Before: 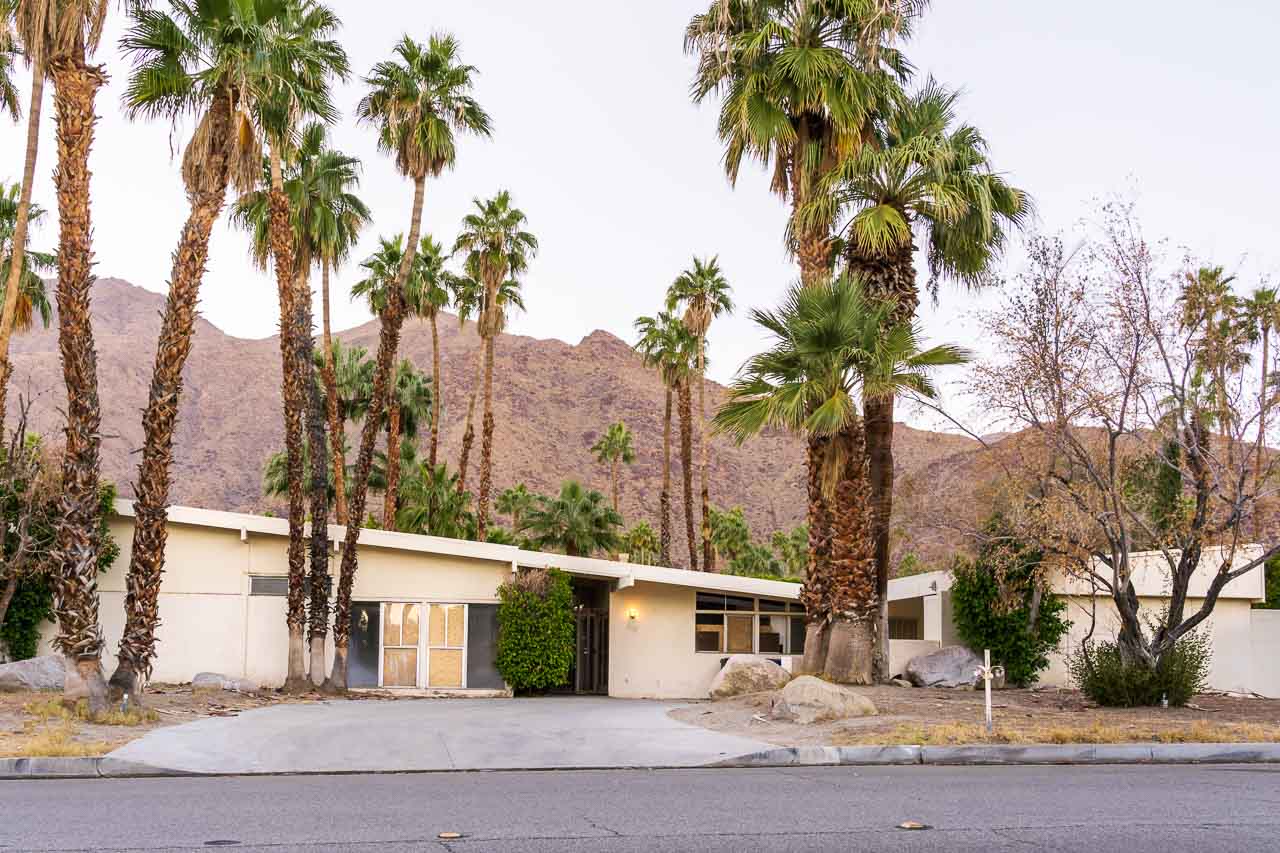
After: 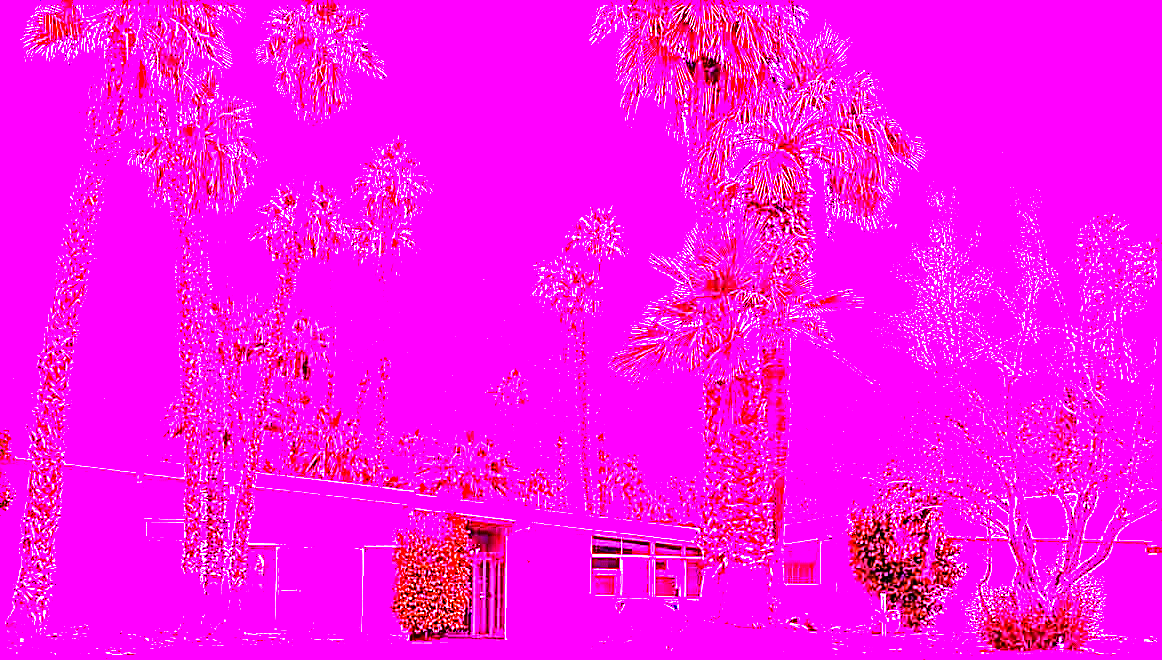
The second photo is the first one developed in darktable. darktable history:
sharpen: on, module defaults
crop: left 8.155%, top 6.611%, bottom 15.385%
contrast brightness saturation: contrast 0.04, saturation 0.07
white balance: red 8, blue 8
